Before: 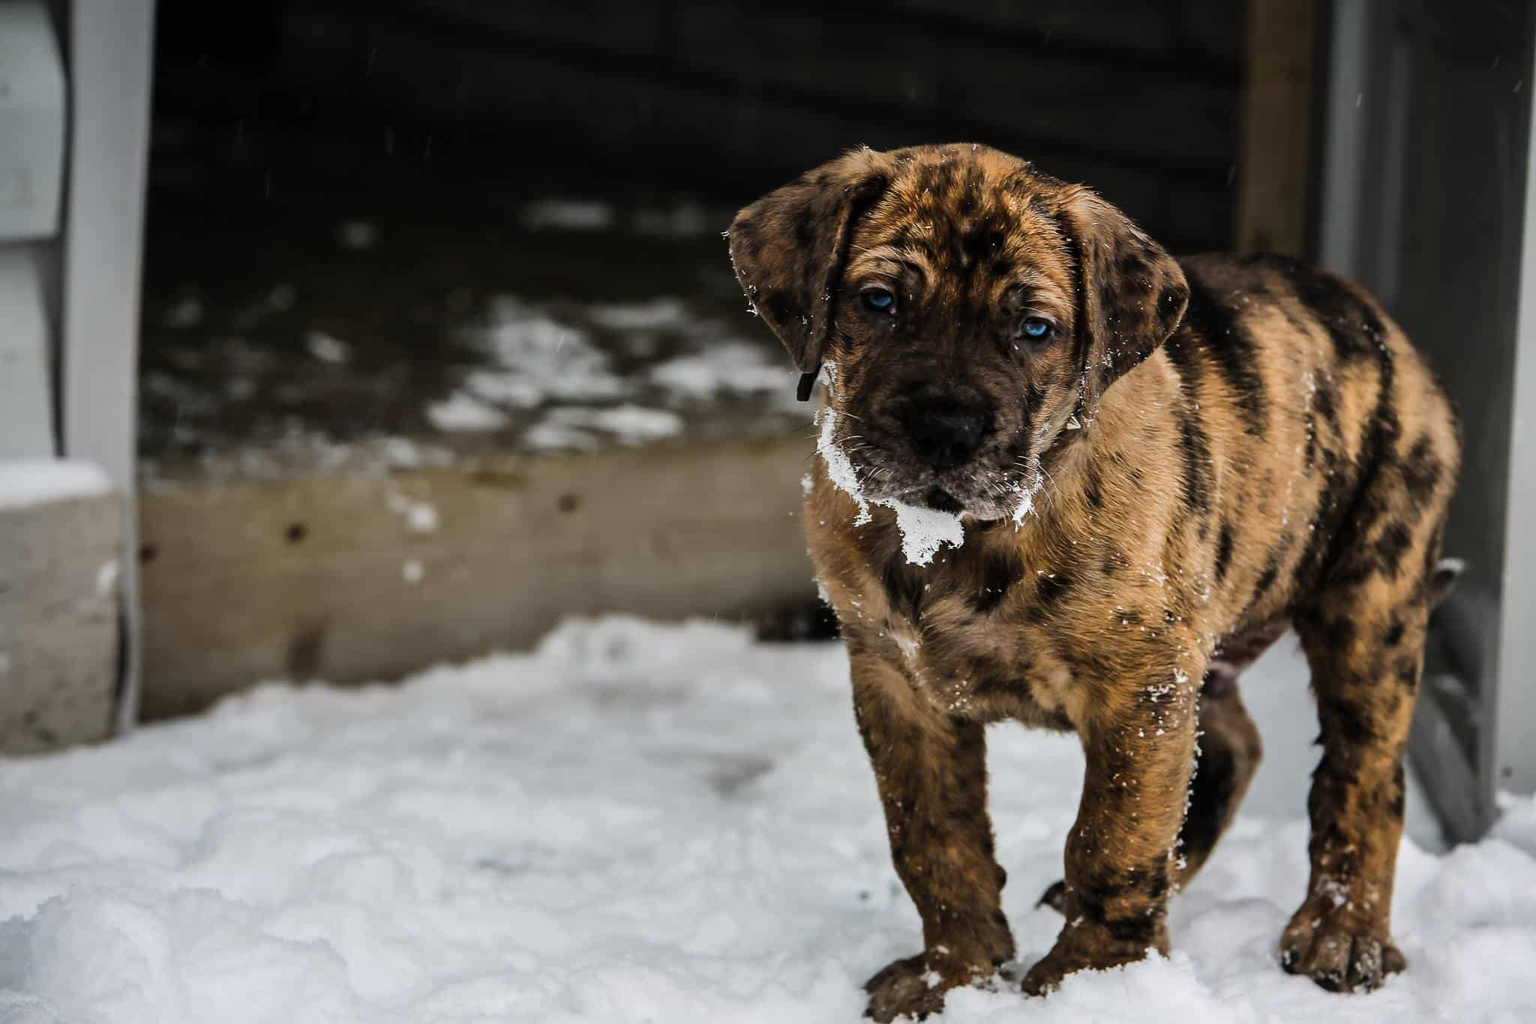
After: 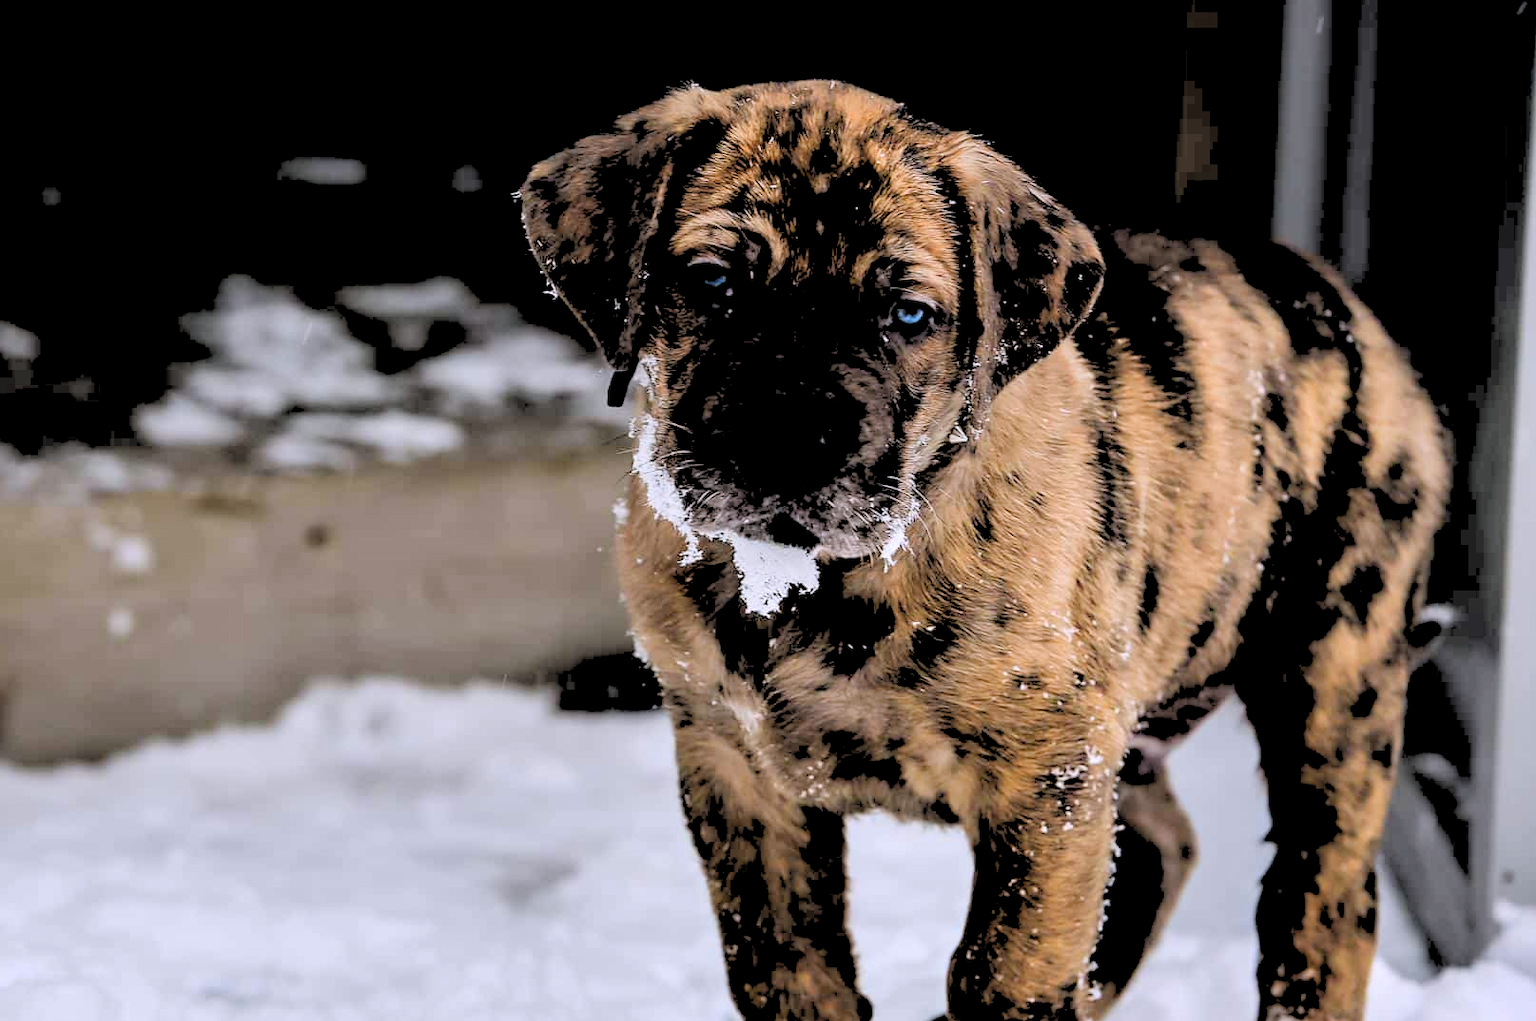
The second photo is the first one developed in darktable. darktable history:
contrast brightness saturation: saturation -0.1
crop and rotate: left 20.74%, top 7.912%, right 0.375%, bottom 13.378%
white balance: red 1.004, blue 1.096
rgb levels: levels [[0.027, 0.429, 0.996], [0, 0.5, 1], [0, 0.5, 1]]
